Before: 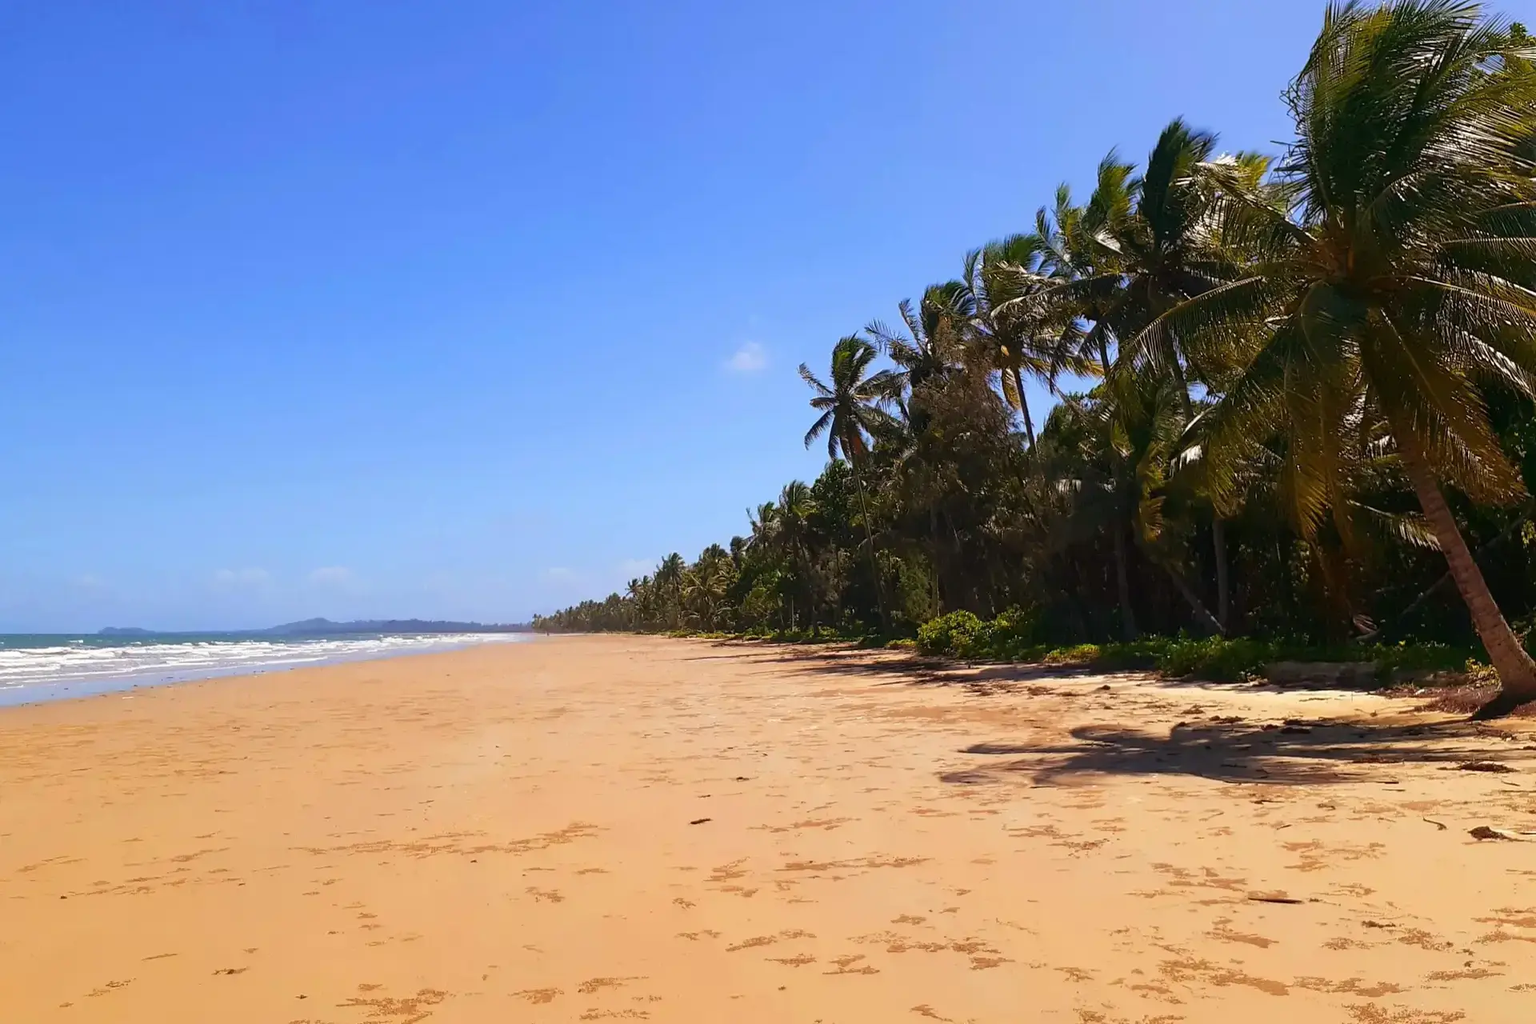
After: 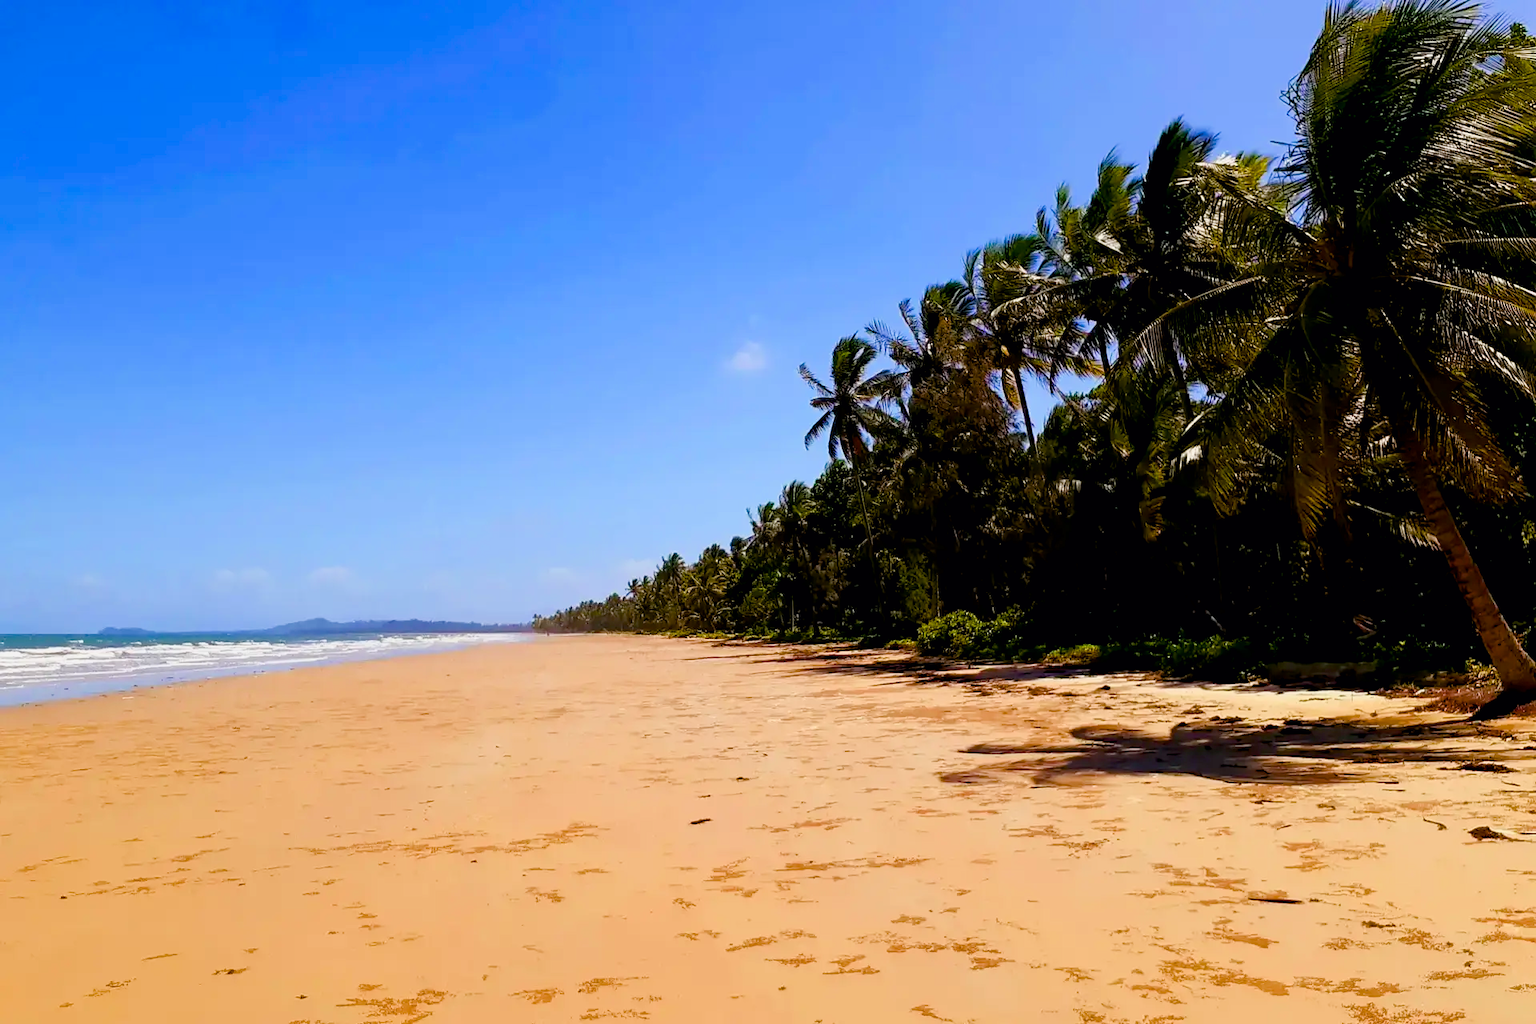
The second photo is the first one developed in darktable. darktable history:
color balance rgb: shadows lift › luminance -9.41%, highlights gain › luminance 17.6%, global offset › luminance -1.45%, perceptual saturation grading › highlights -17.77%, perceptual saturation grading › mid-tones 33.1%, perceptual saturation grading › shadows 50.52%, global vibrance 24.22%
filmic rgb: black relative exposure -11.35 EV, white relative exposure 3.22 EV, hardness 6.76, color science v6 (2022)
